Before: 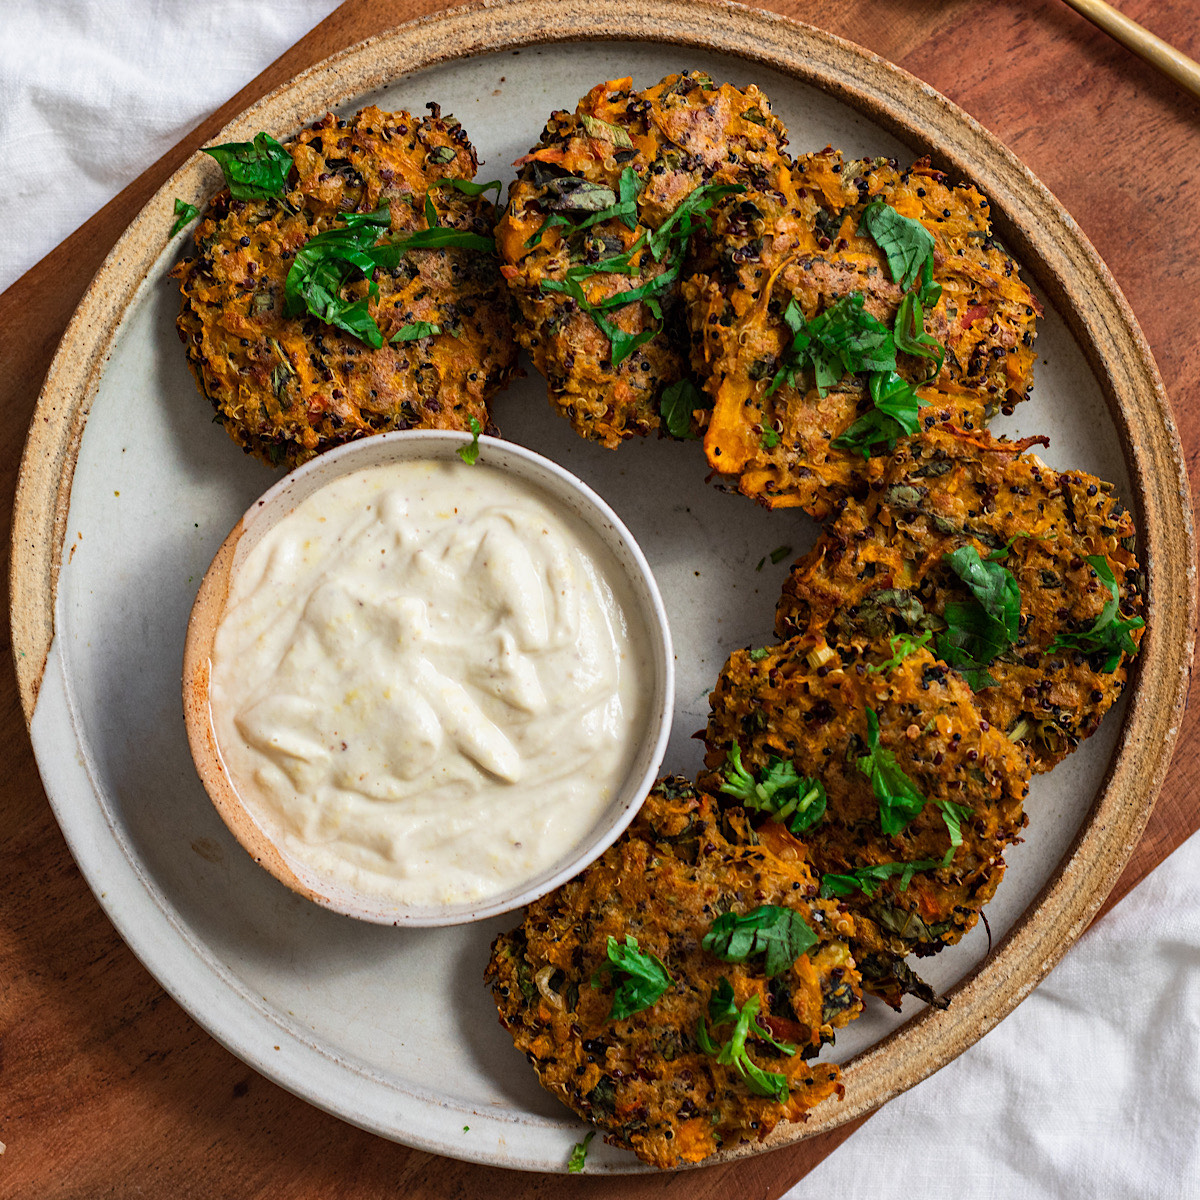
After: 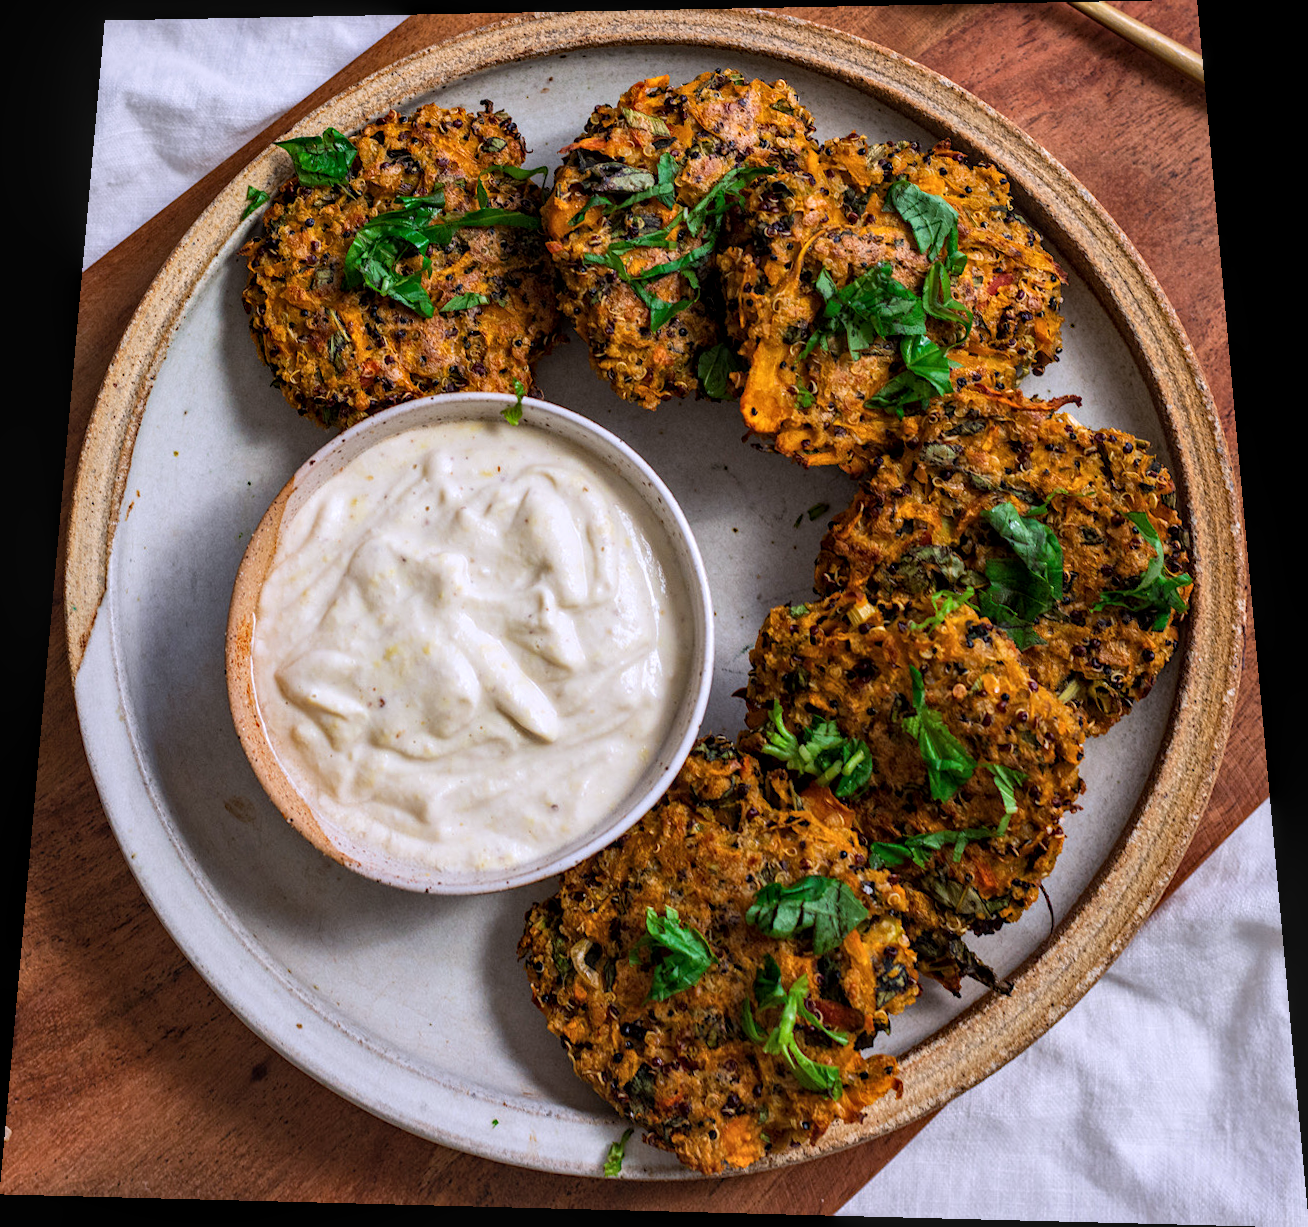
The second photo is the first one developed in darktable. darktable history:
local contrast: on, module defaults
rotate and perspective: rotation 0.128°, lens shift (vertical) -0.181, lens shift (horizontal) -0.044, shear 0.001, automatic cropping off
white balance: red 1.004, blue 1.096
